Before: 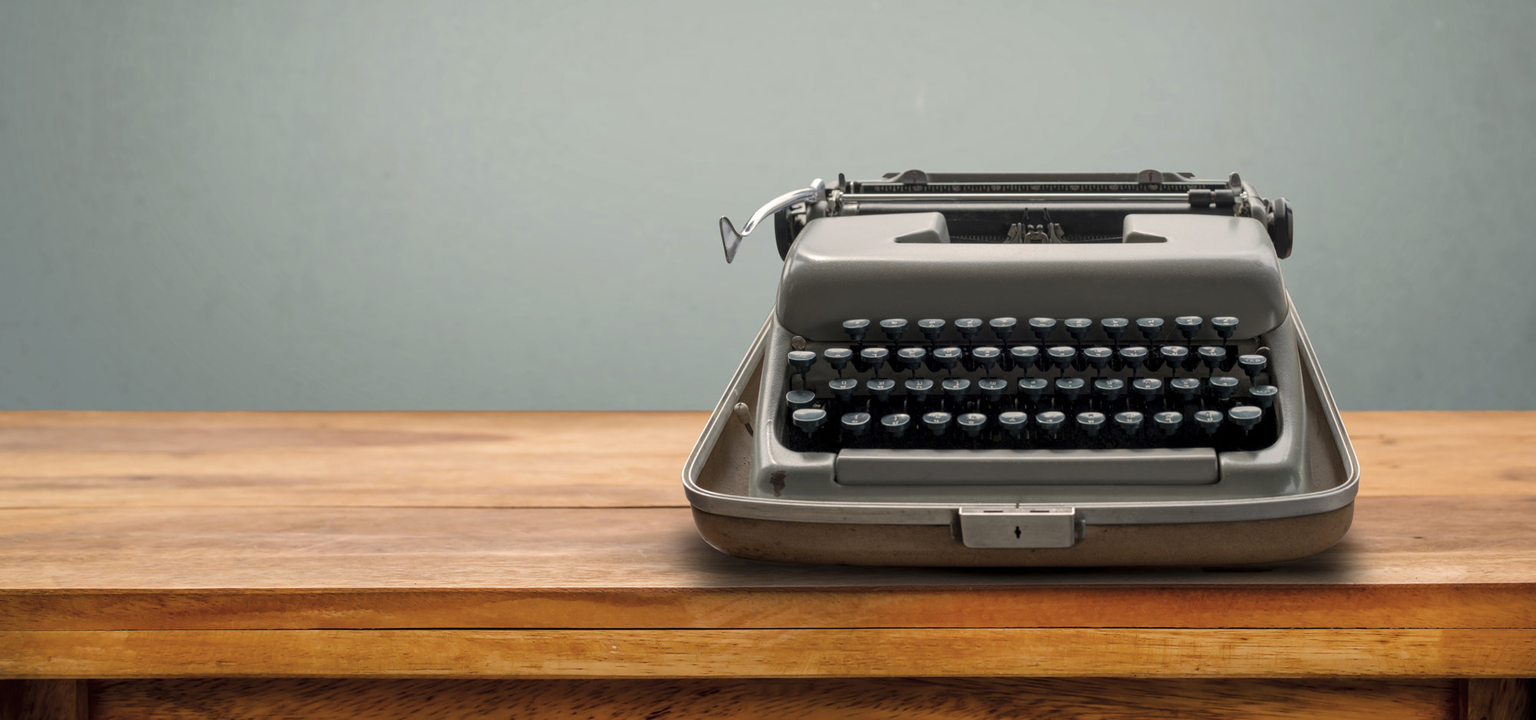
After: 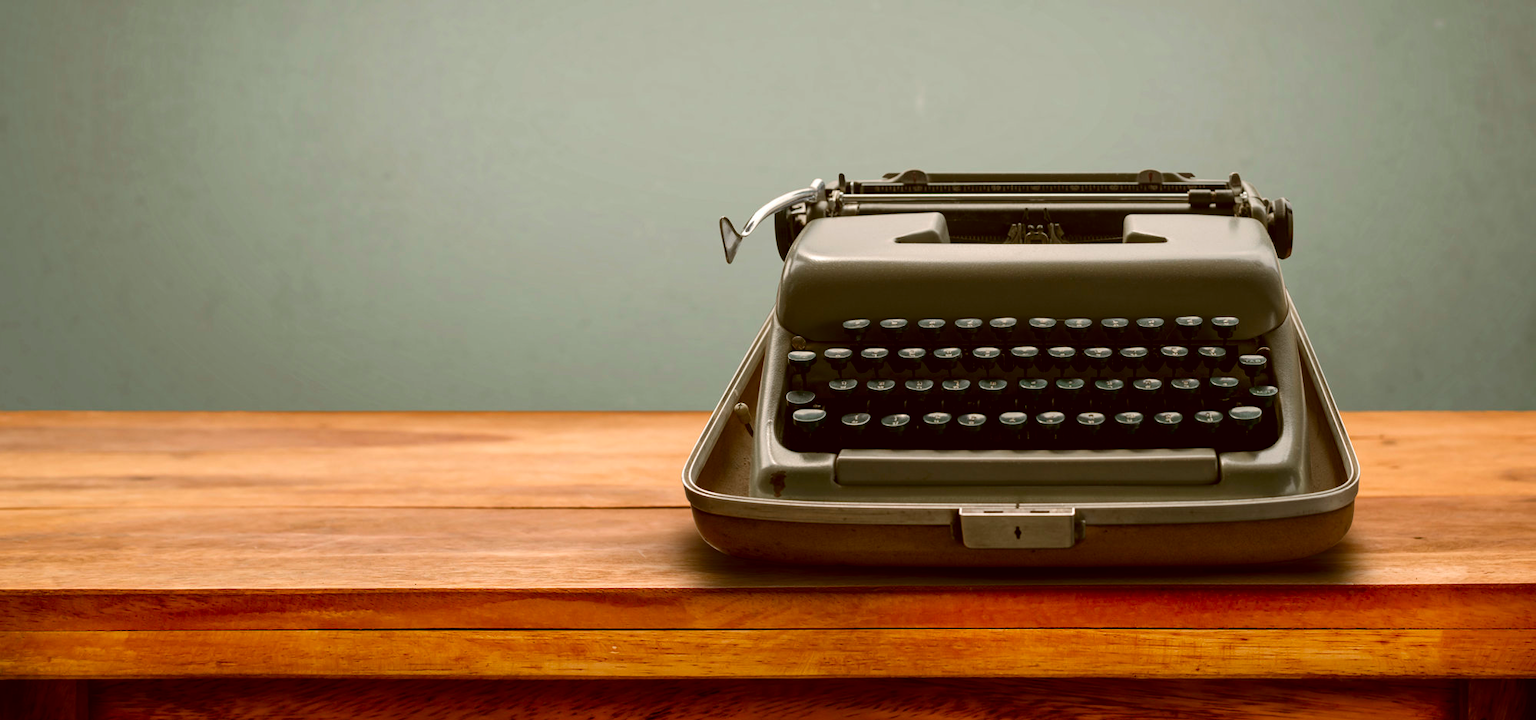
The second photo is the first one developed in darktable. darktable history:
contrast brightness saturation: contrast 0.12, brightness -0.12, saturation 0.2
color correction: highlights a* -0.482, highlights b* 0.161, shadows a* 4.66, shadows b* 20.72
